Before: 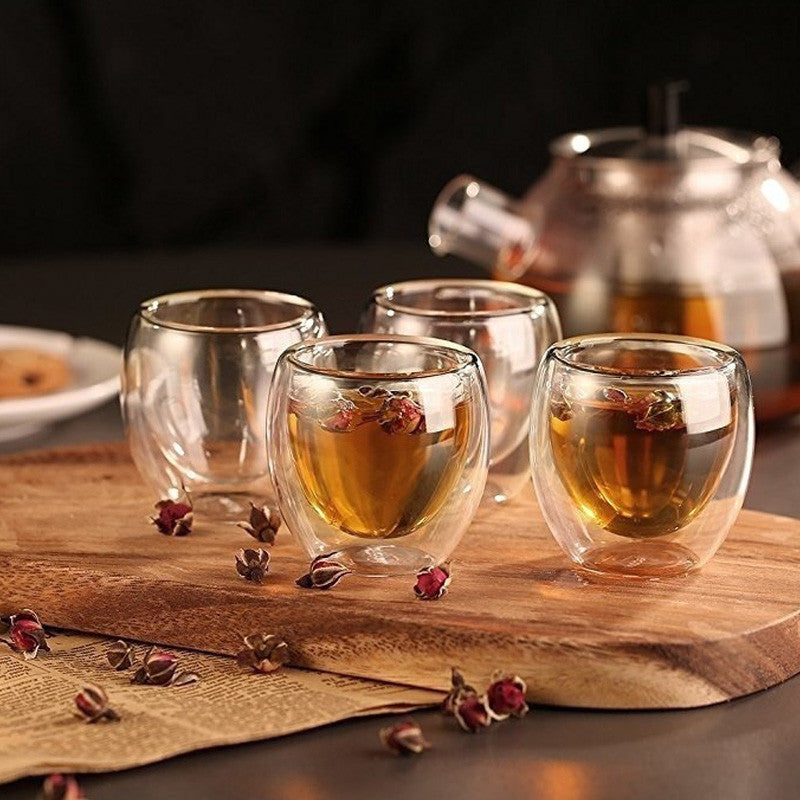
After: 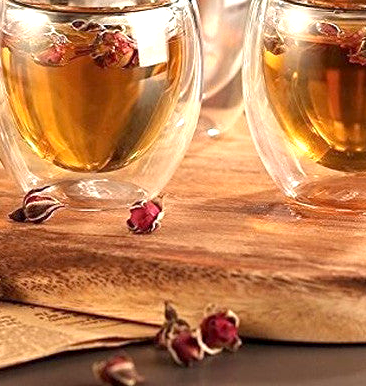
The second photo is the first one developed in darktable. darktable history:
crop: left 35.976%, top 45.819%, right 18.162%, bottom 5.807%
exposure: black level correction 0.001, exposure 0.675 EV, compensate highlight preservation false
